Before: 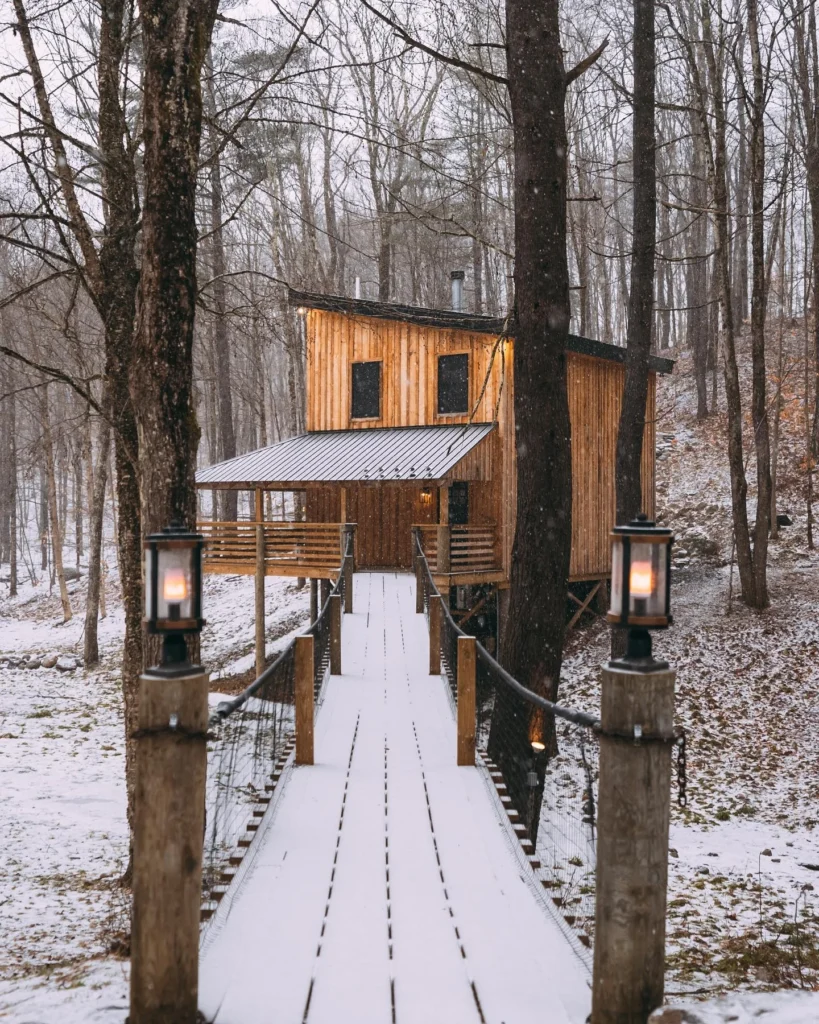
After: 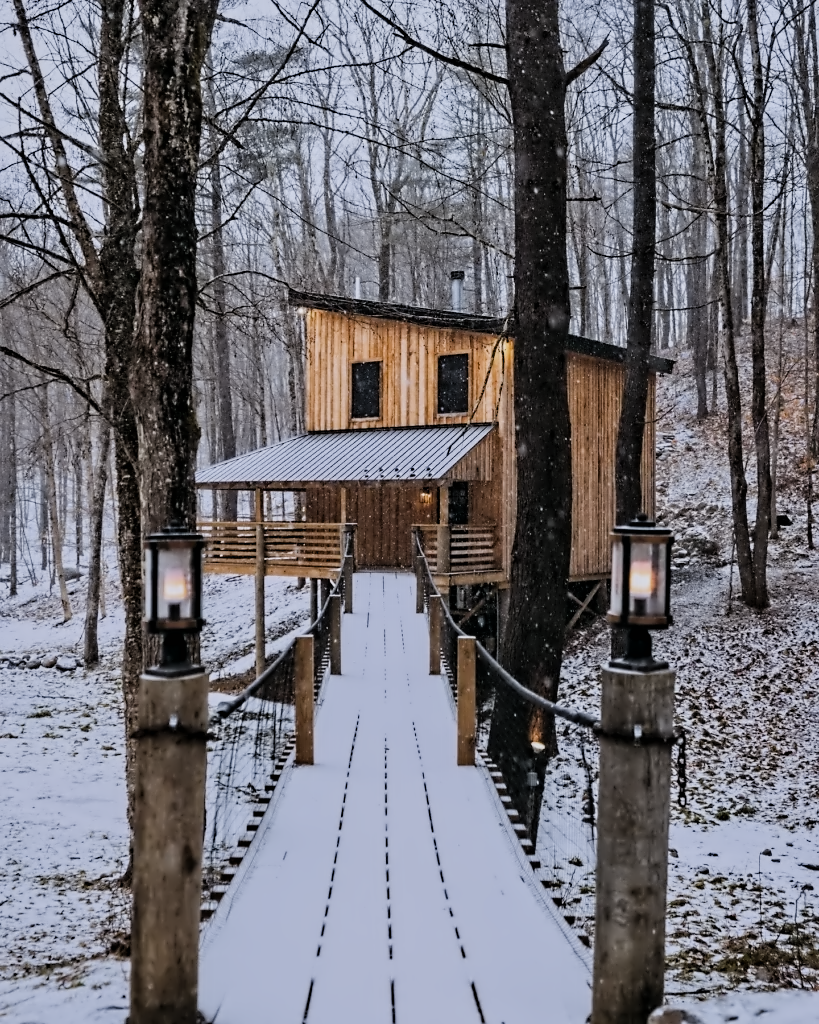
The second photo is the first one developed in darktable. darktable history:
shadows and highlights: shadows 25, highlights -25
contrast equalizer: octaves 7, y [[0.5, 0.542, 0.583, 0.625, 0.667, 0.708], [0.5 ×6], [0.5 ×6], [0, 0.033, 0.067, 0.1, 0.133, 0.167], [0, 0.05, 0.1, 0.15, 0.2, 0.25]]
white balance: red 0.924, blue 1.095
color contrast: green-magenta contrast 1.1, blue-yellow contrast 1.1, unbound 0
filmic rgb: black relative exposure -7.65 EV, white relative exposure 4.56 EV, hardness 3.61
contrast brightness saturation: saturation -0.05
